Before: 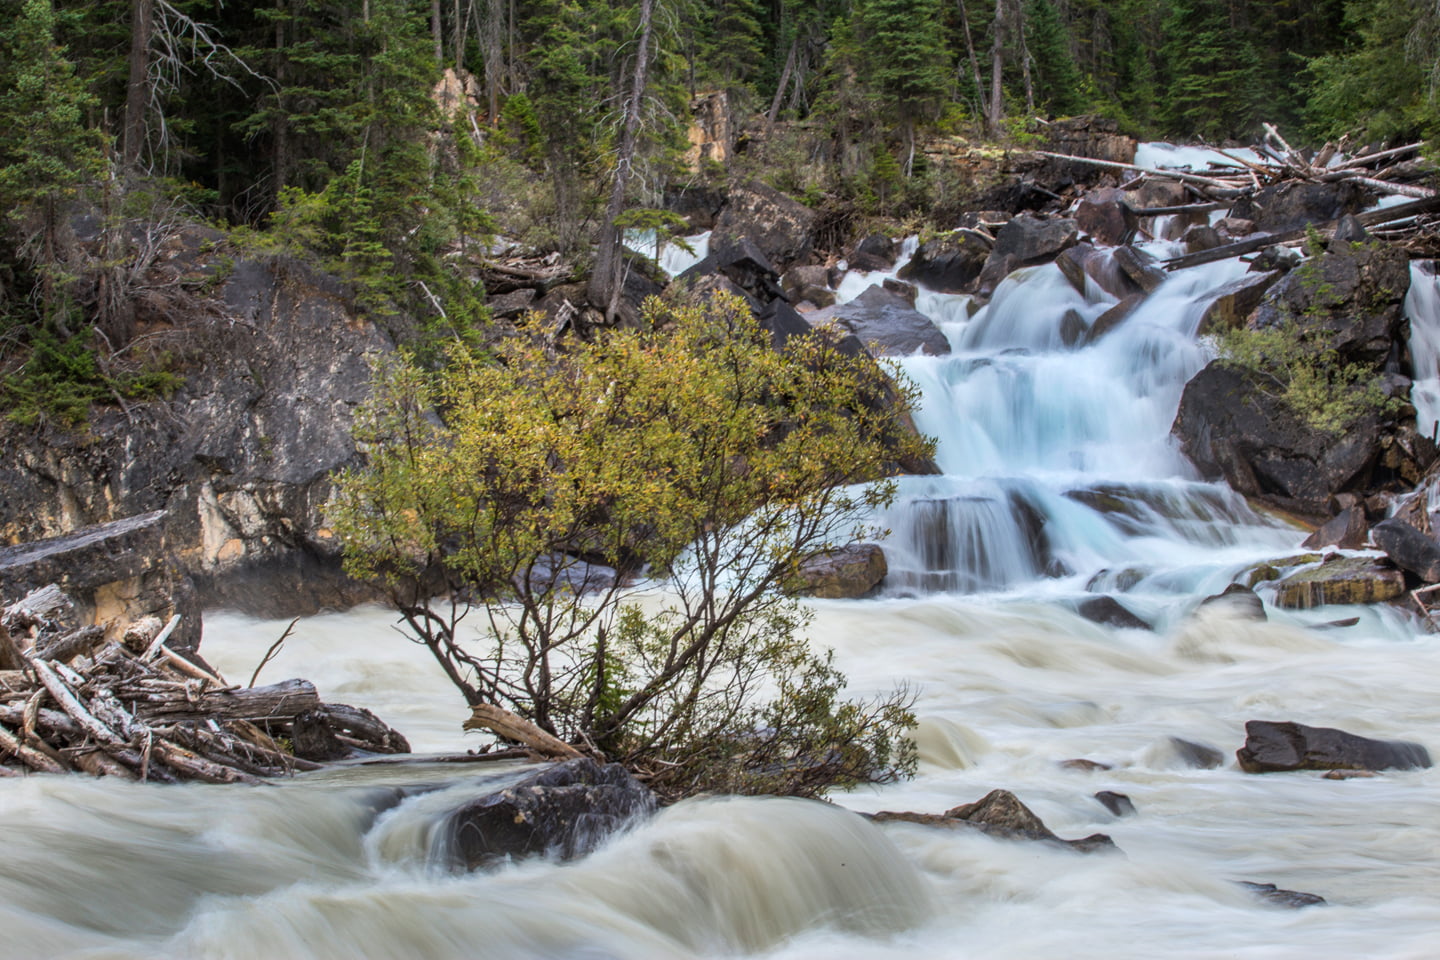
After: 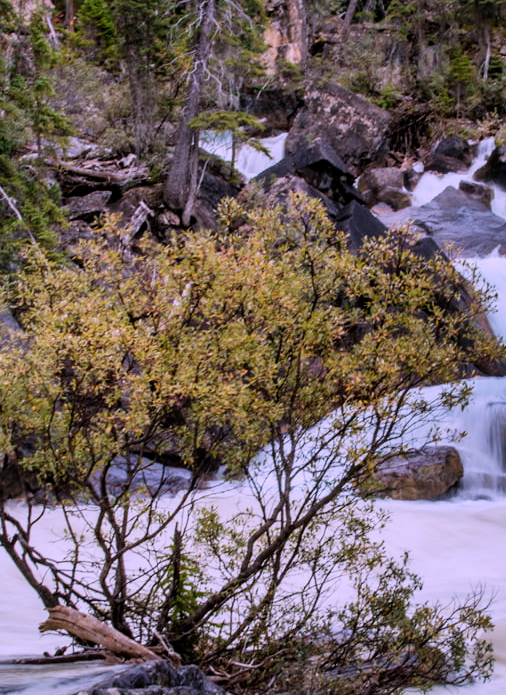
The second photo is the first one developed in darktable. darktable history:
filmic rgb: middle gray luminance 29%, black relative exposure -10.3 EV, white relative exposure 5.5 EV, threshold 6 EV, target black luminance 0%, hardness 3.95, latitude 2.04%, contrast 1.132, highlights saturation mix 5%, shadows ↔ highlights balance 15.11%, add noise in highlights 0, preserve chrominance no, color science v3 (2019), use custom middle-gray values true, iterations of high-quality reconstruction 0, contrast in highlights soft, enable highlight reconstruction true
crop and rotate: left 29.476%, top 10.214%, right 35.32%, bottom 17.333%
exposure: black level correction 0.001, exposure 0.675 EV, compensate highlight preservation false
color correction: highlights a* 15.03, highlights b* -25.07
